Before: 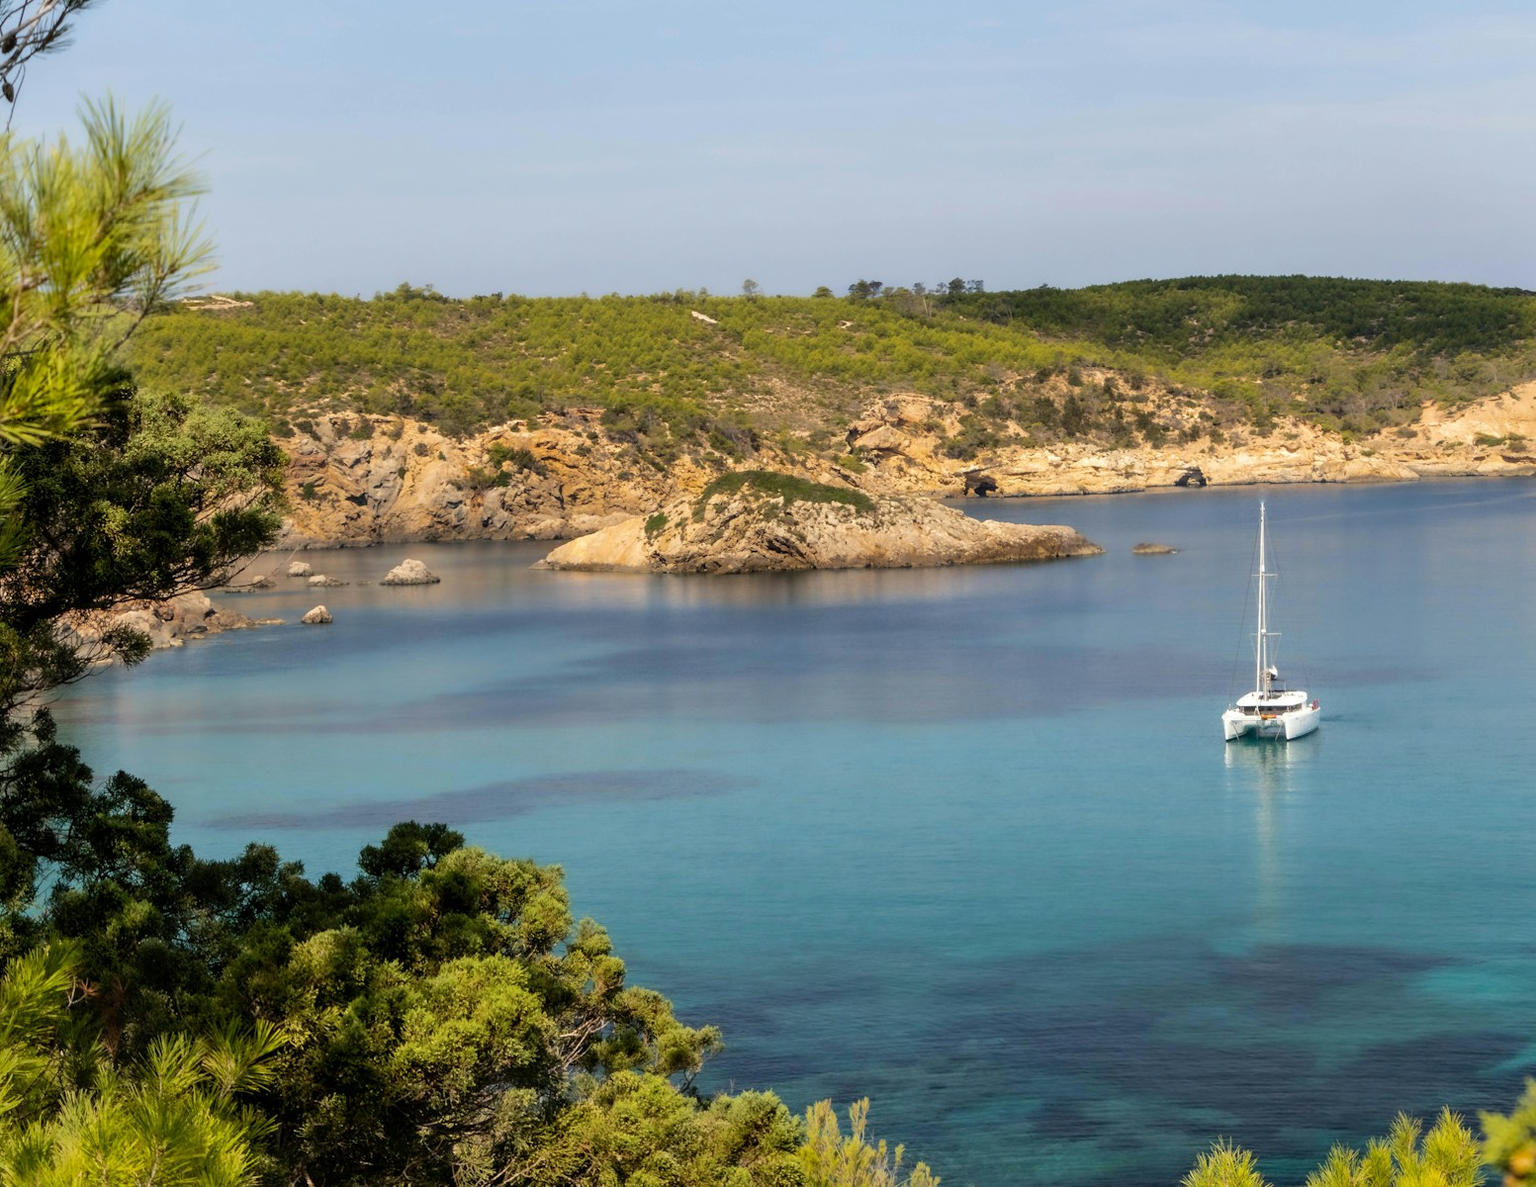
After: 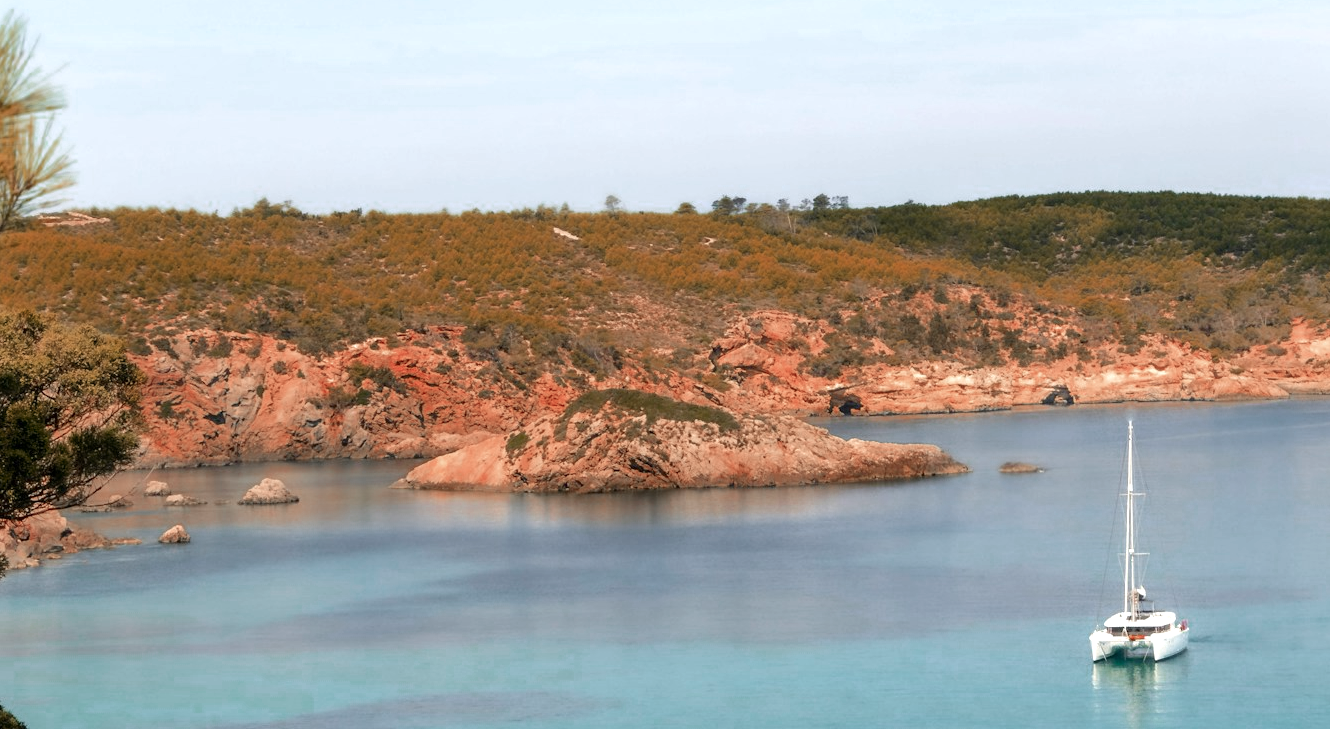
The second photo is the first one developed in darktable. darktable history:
color zones: curves: ch0 [(0, 0.299) (0.25, 0.383) (0.456, 0.352) (0.736, 0.571)]; ch1 [(0, 0.63) (0.151, 0.568) (0.254, 0.416) (0.47, 0.558) (0.732, 0.37) (0.909, 0.492)]; ch2 [(0.004, 0.604) (0.158, 0.443) (0.257, 0.403) (0.761, 0.468)], mix 33%
crop and rotate: left 9.405%, top 7.297%, right 4.954%, bottom 31.912%
exposure: exposure 0.496 EV, compensate exposure bias true, compensate highlight preservation false
